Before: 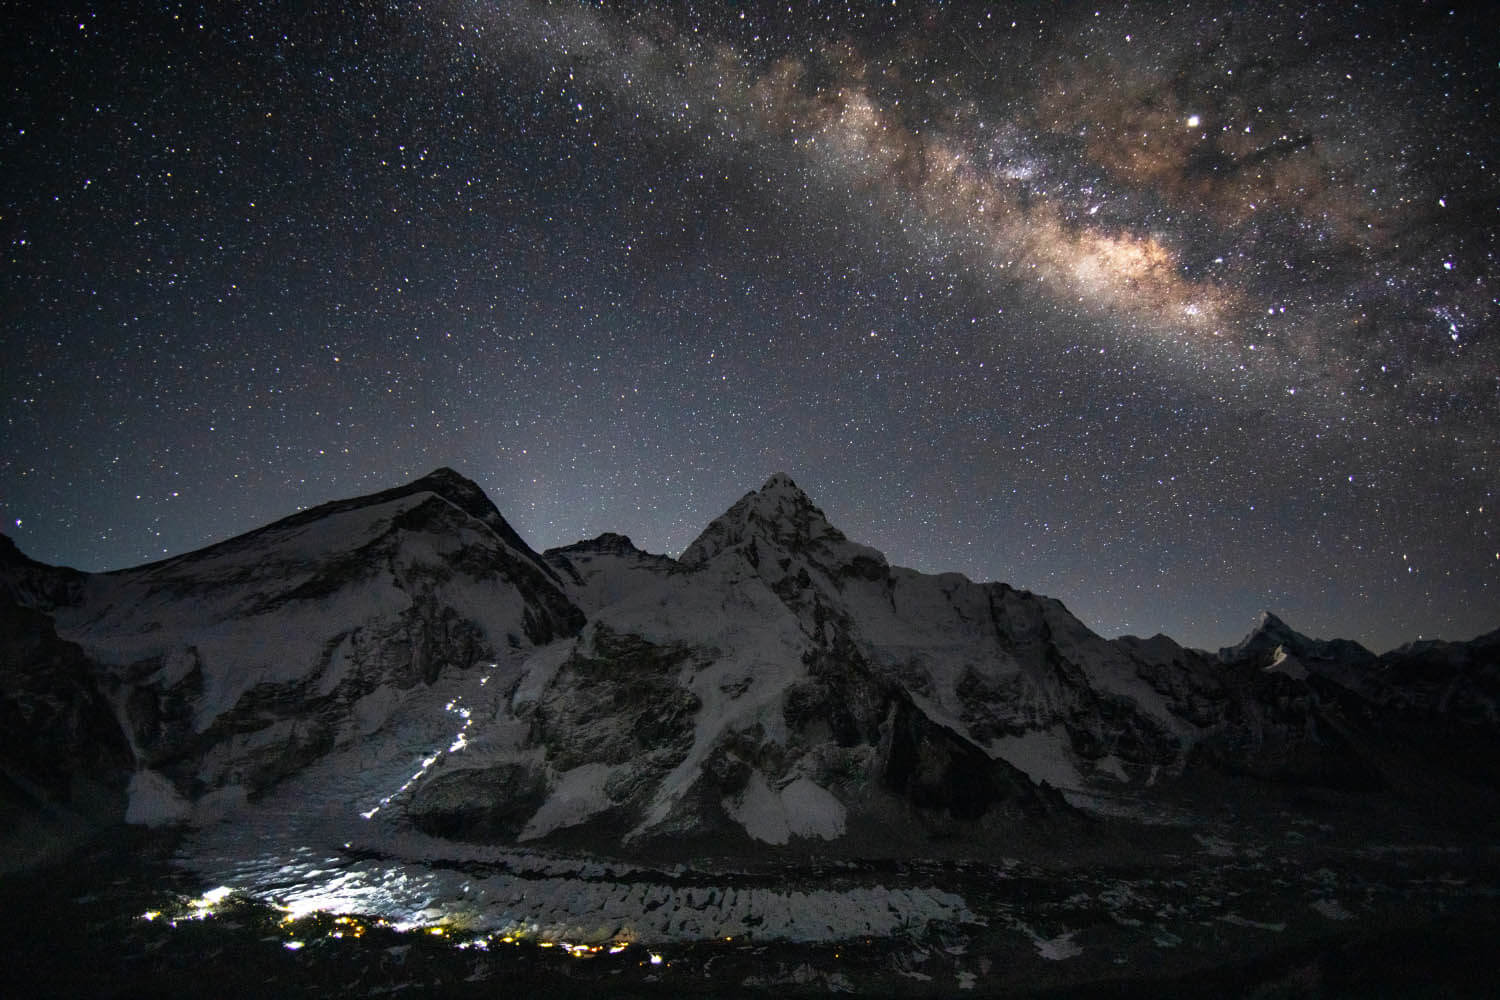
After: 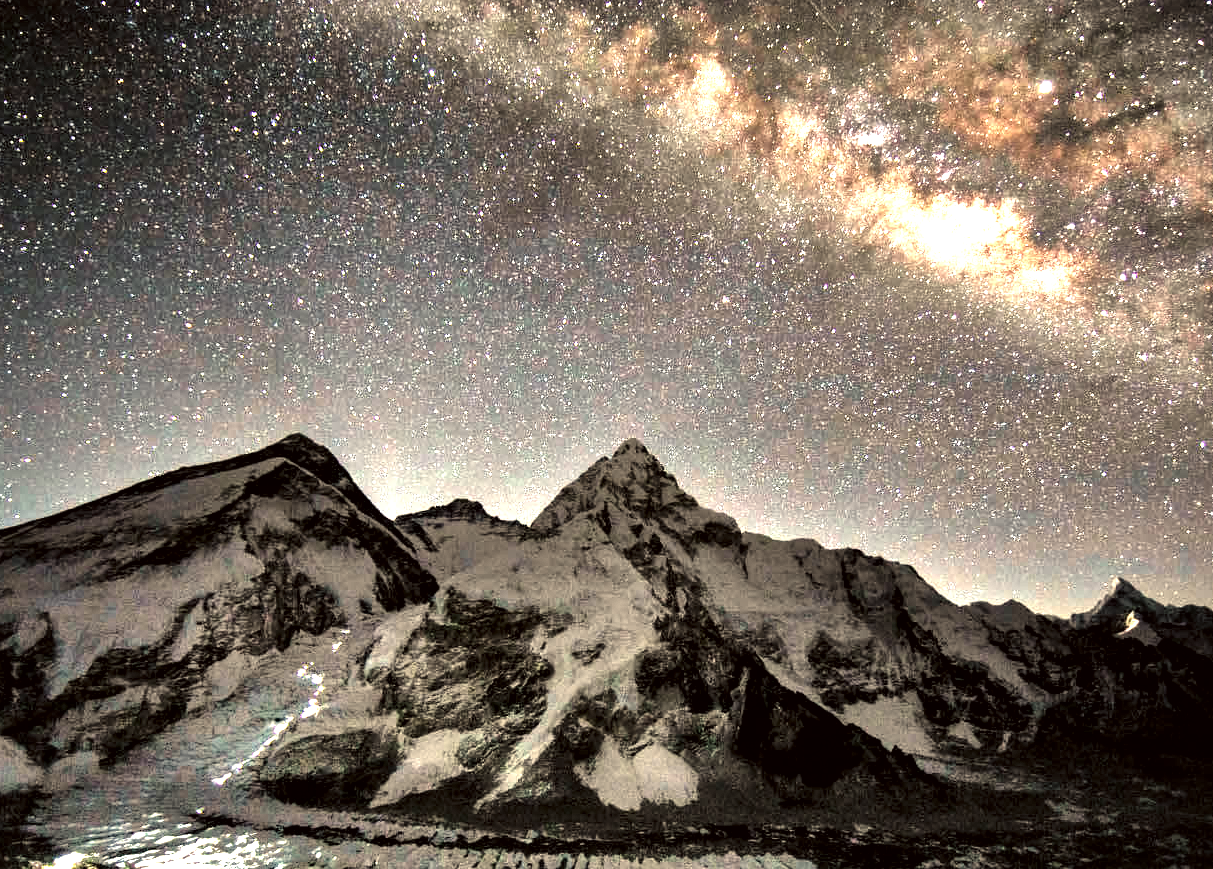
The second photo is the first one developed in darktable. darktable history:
crop: left 9.929%, top 3.475%, right 9.188%, bottom 9.529%
levels: levels [0.044, 0.475, 0.791]
local contrast: mode bilateral grid, contrast 25, coarseness 60, detail 151%, midtone range 0.2
white balance: red 1.138, green 0.996, blue 0.812
tone equalizer: -7 EV 0.15 EV, -6 EV 0.6 EV, -5 EV 1.15 EV, -4 EV 1.33 EV, -3 EV 1.15 EV, -2 EV 0.6 EV, -1 EV 0.15 EV, mask exposure compensation -0.5 EV
color correction: highlights a* -2.73, highlights b* -2.09, shadows a* 2.41, shadows b* 2.73
exposure: black level correction 0, exposure 1 EV, compensate exposure bias true, compensate highlight preservation false
